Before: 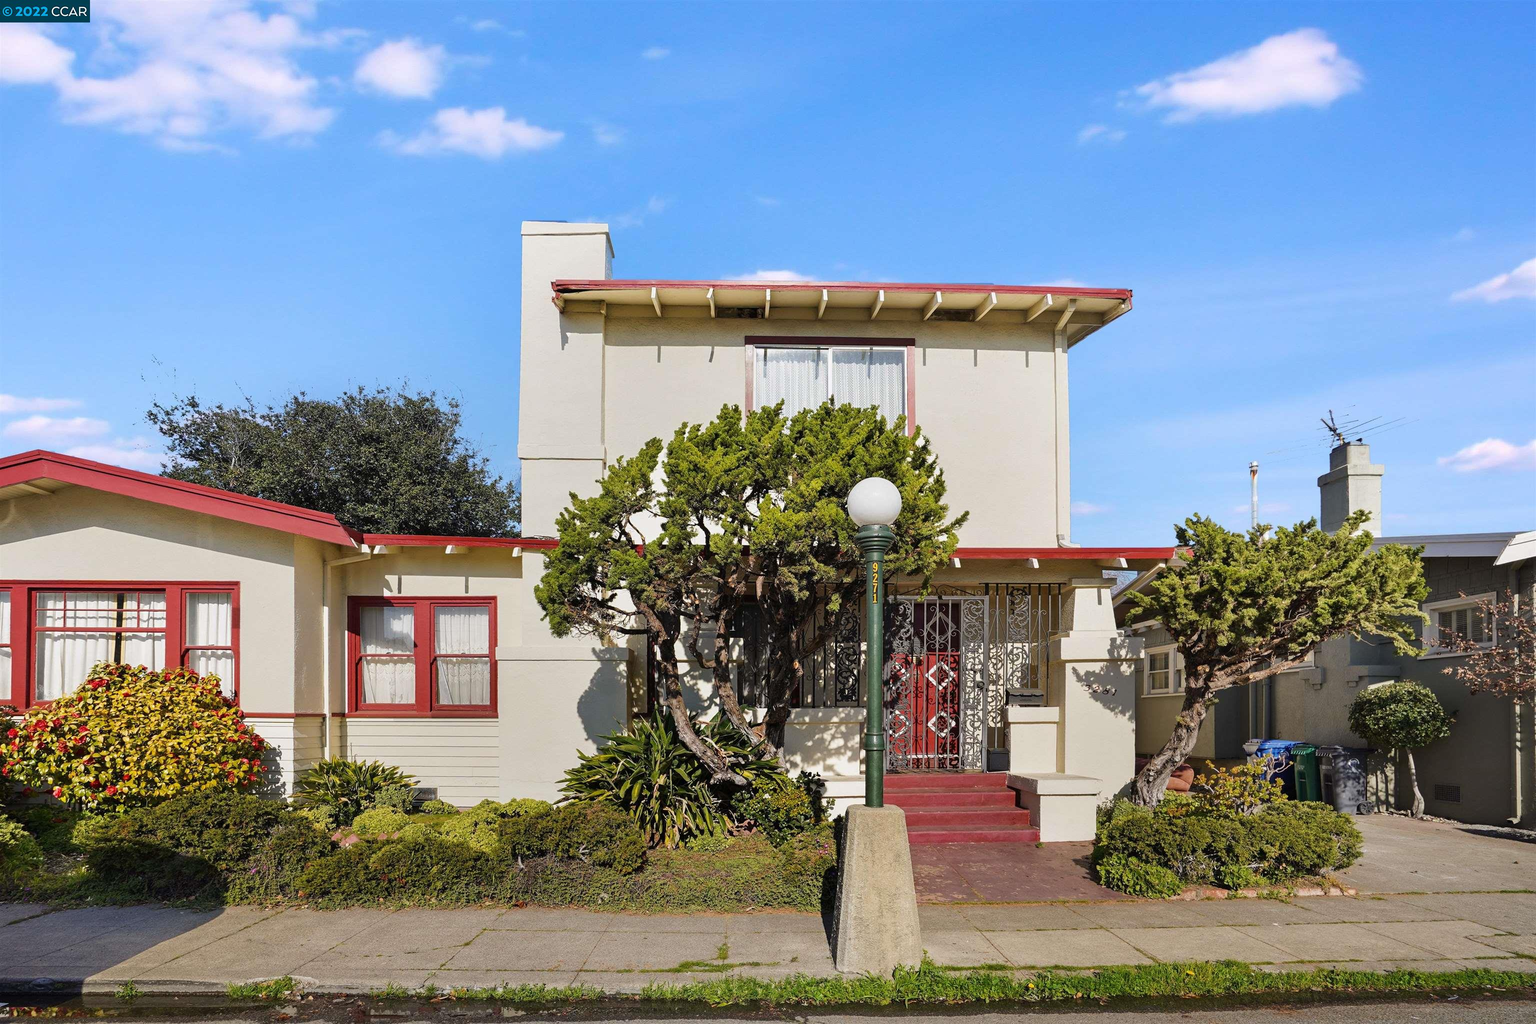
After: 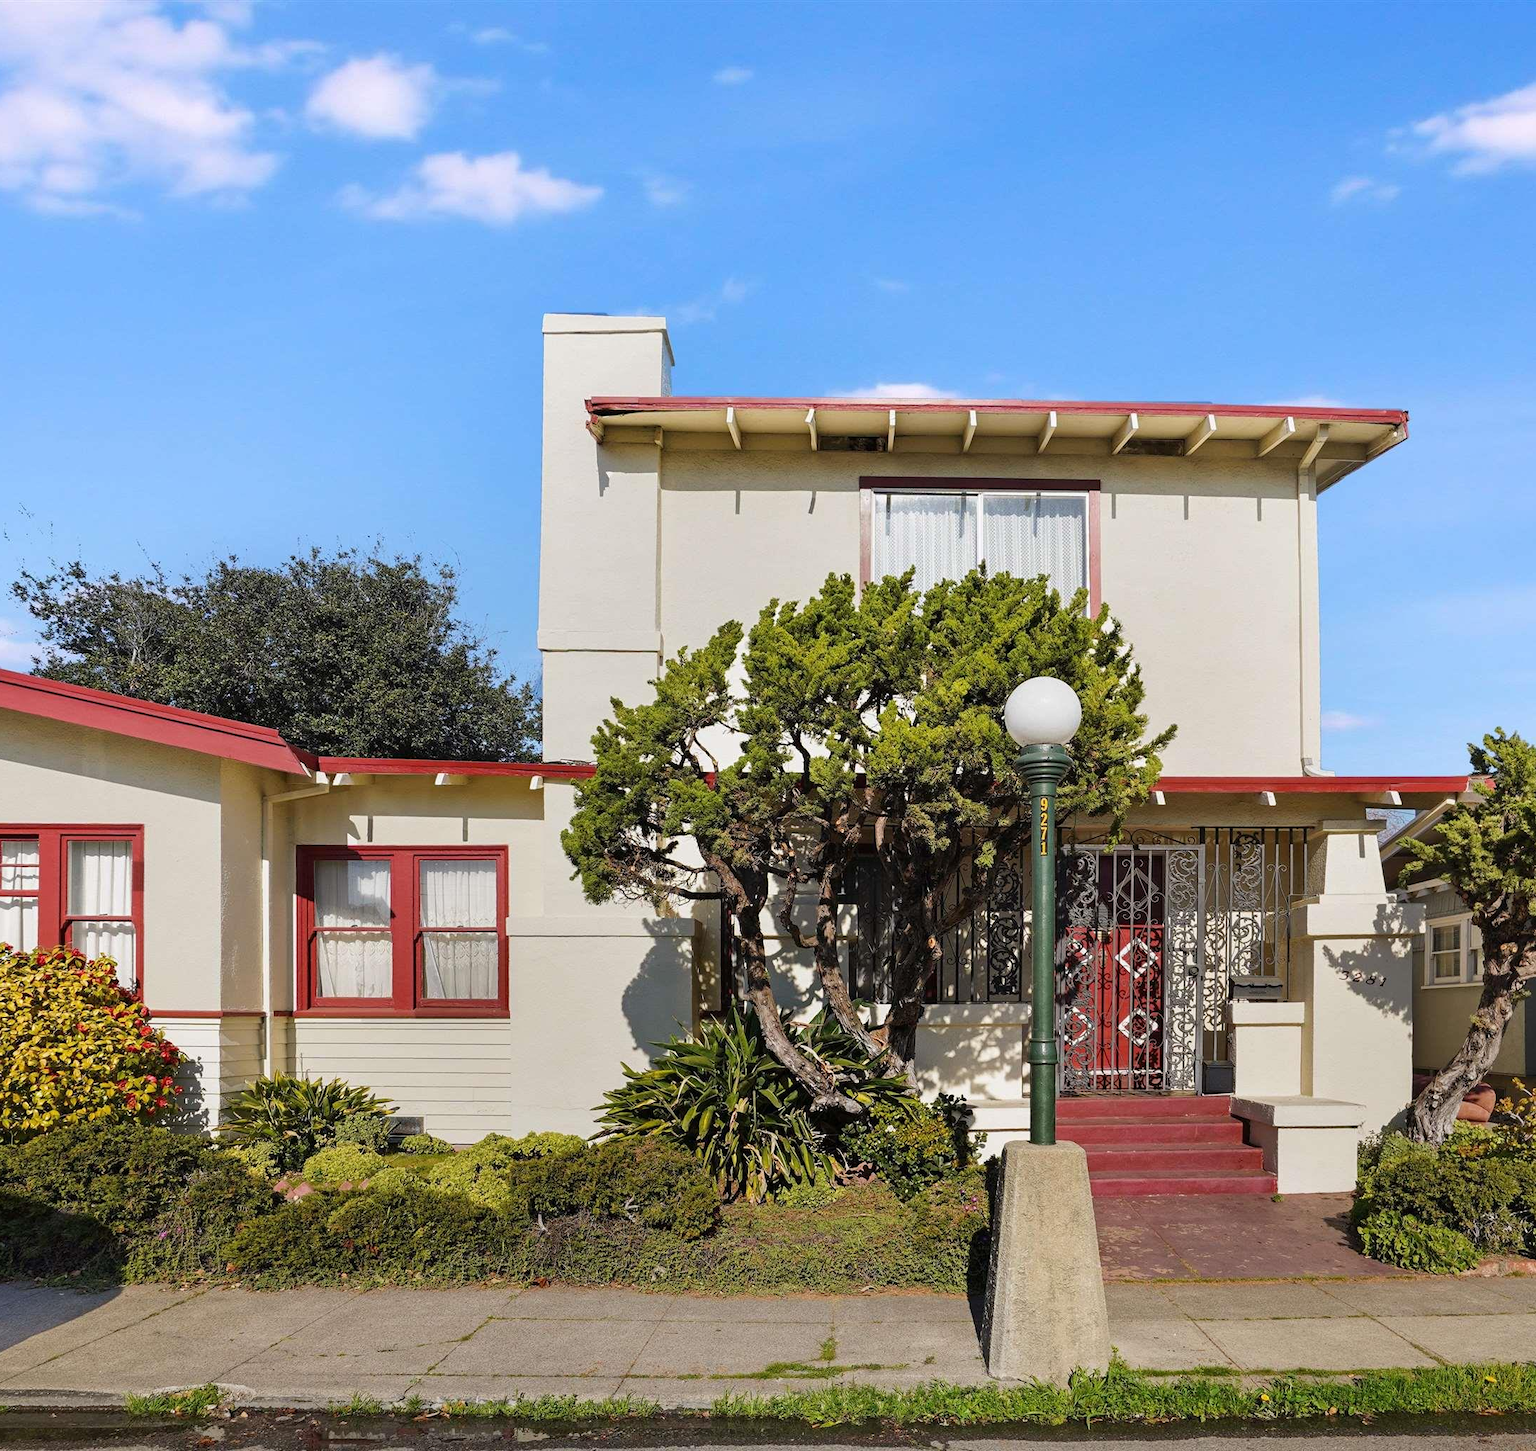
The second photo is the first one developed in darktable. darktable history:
crop and rotate: left 9.049%, right 20.363%
